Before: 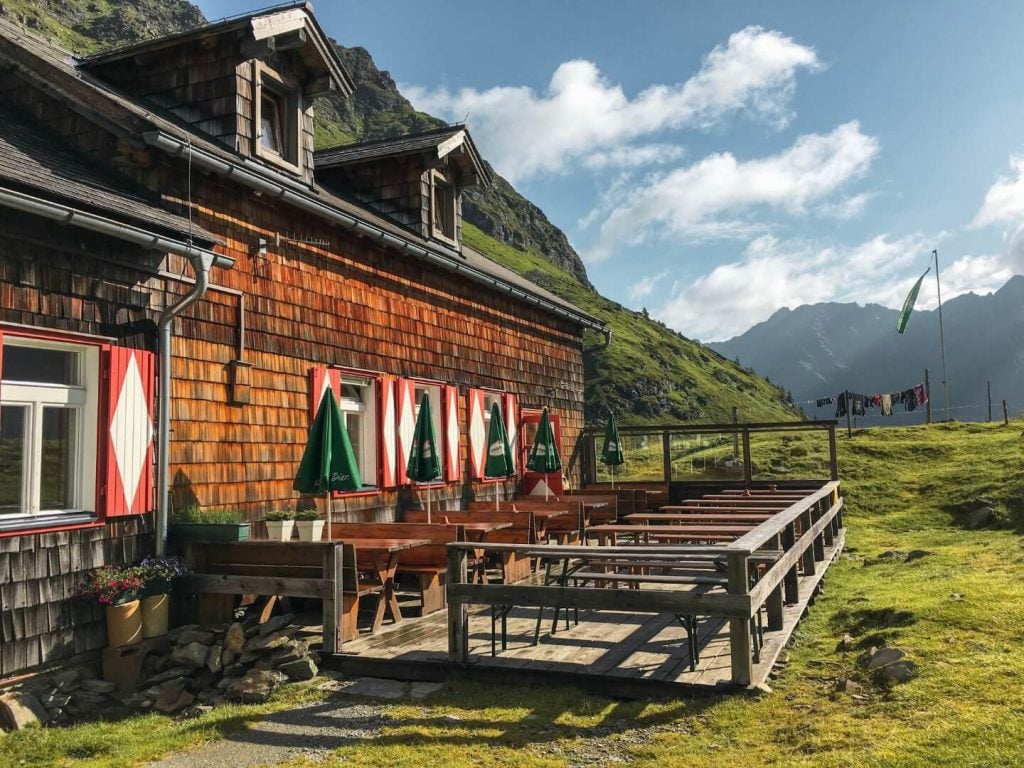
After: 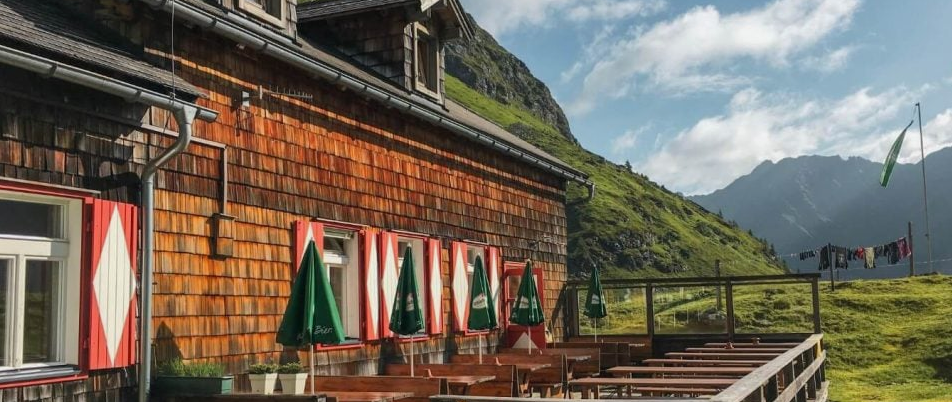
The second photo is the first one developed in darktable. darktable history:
crop: left 1.744%, top 19.225%, right 5.069%, bottom 28.357%
shadows and highlights: shadows 25, white point adjustment -3, highlights -30
